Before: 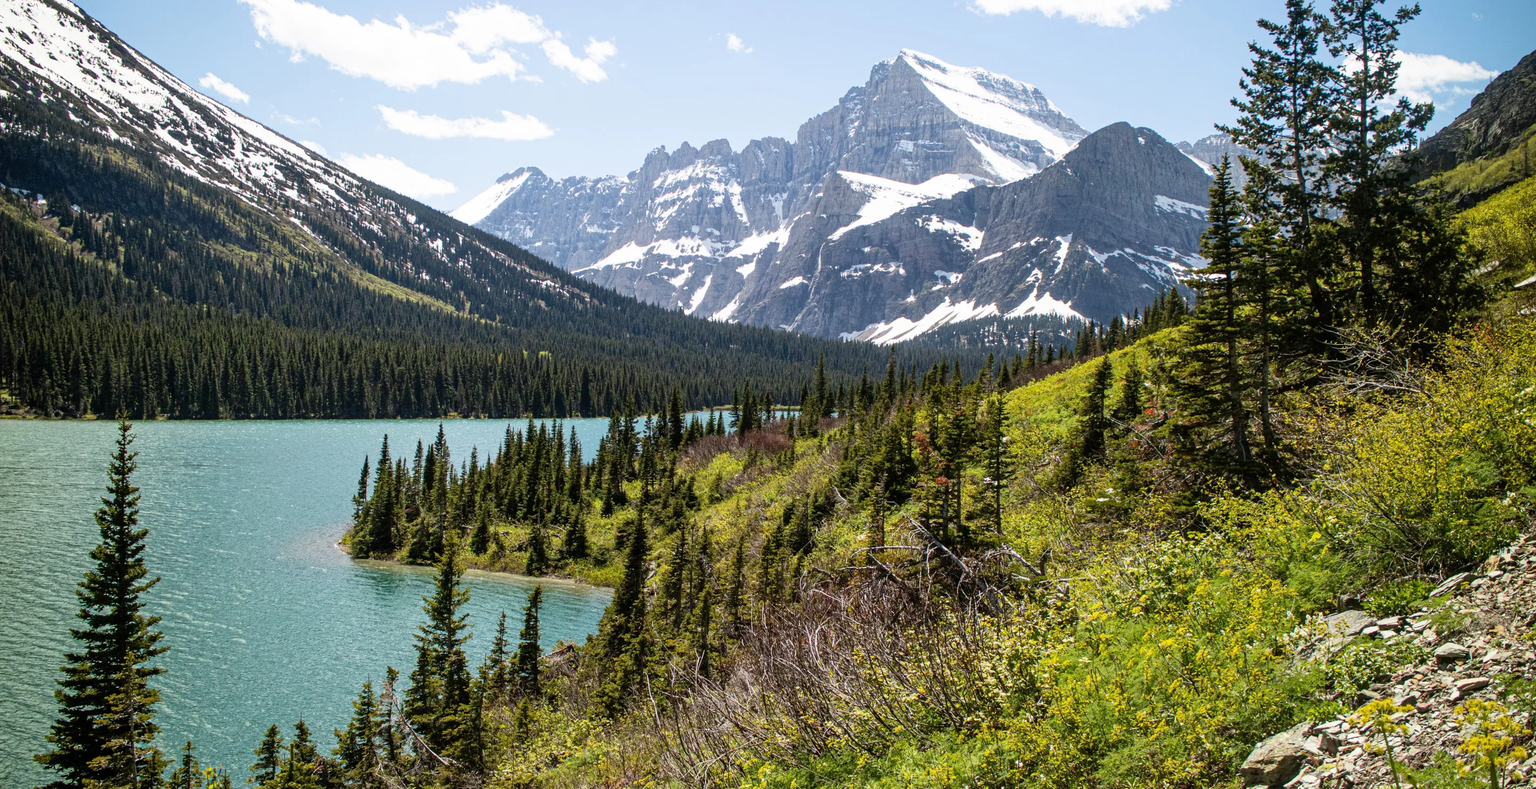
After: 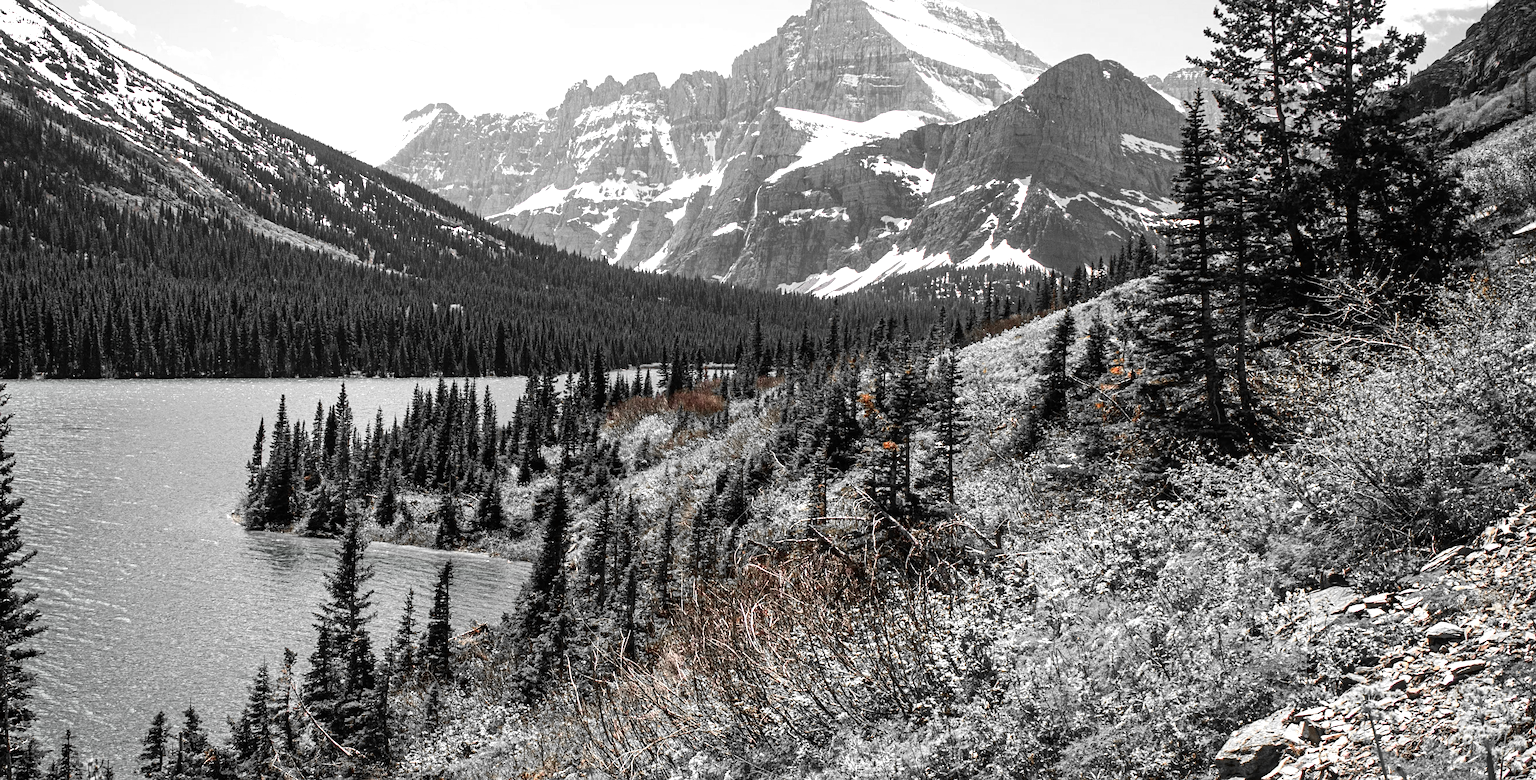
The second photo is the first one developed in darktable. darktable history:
tone equalizer: -8 EV -0.417 EV, -7 EV -0.389 EV, -6 EV -0.333 EV, -5 EV -0.222 EV, -3 EV 0.222 EV, -2 EV 0.333 EV, -1 EV 0.389 EV, +0 EV 0.417 EV, edges refinement/feathering 500, mask exposure compensation -1.57 EV, preserve details no
crop and rotate: left 8.262%, top 9.226%
sharpen: amount 0.2
color zones: curves: ch0 [(0, 0.65) (0.096, 0.644) (0.221, 0.539) (0.429, 0.5) (0.571, 0.5) (0.714, 0.5) (0.857, 0.5) (1, 0.65)]; ch1 [(0, 0.5) (0.143, 0.5) (0.257, -0.002) (0.429, 0.04) (0.571, -0.001) (0.714, -0.015) (0.857, 0.024) (1, 0.5)]
